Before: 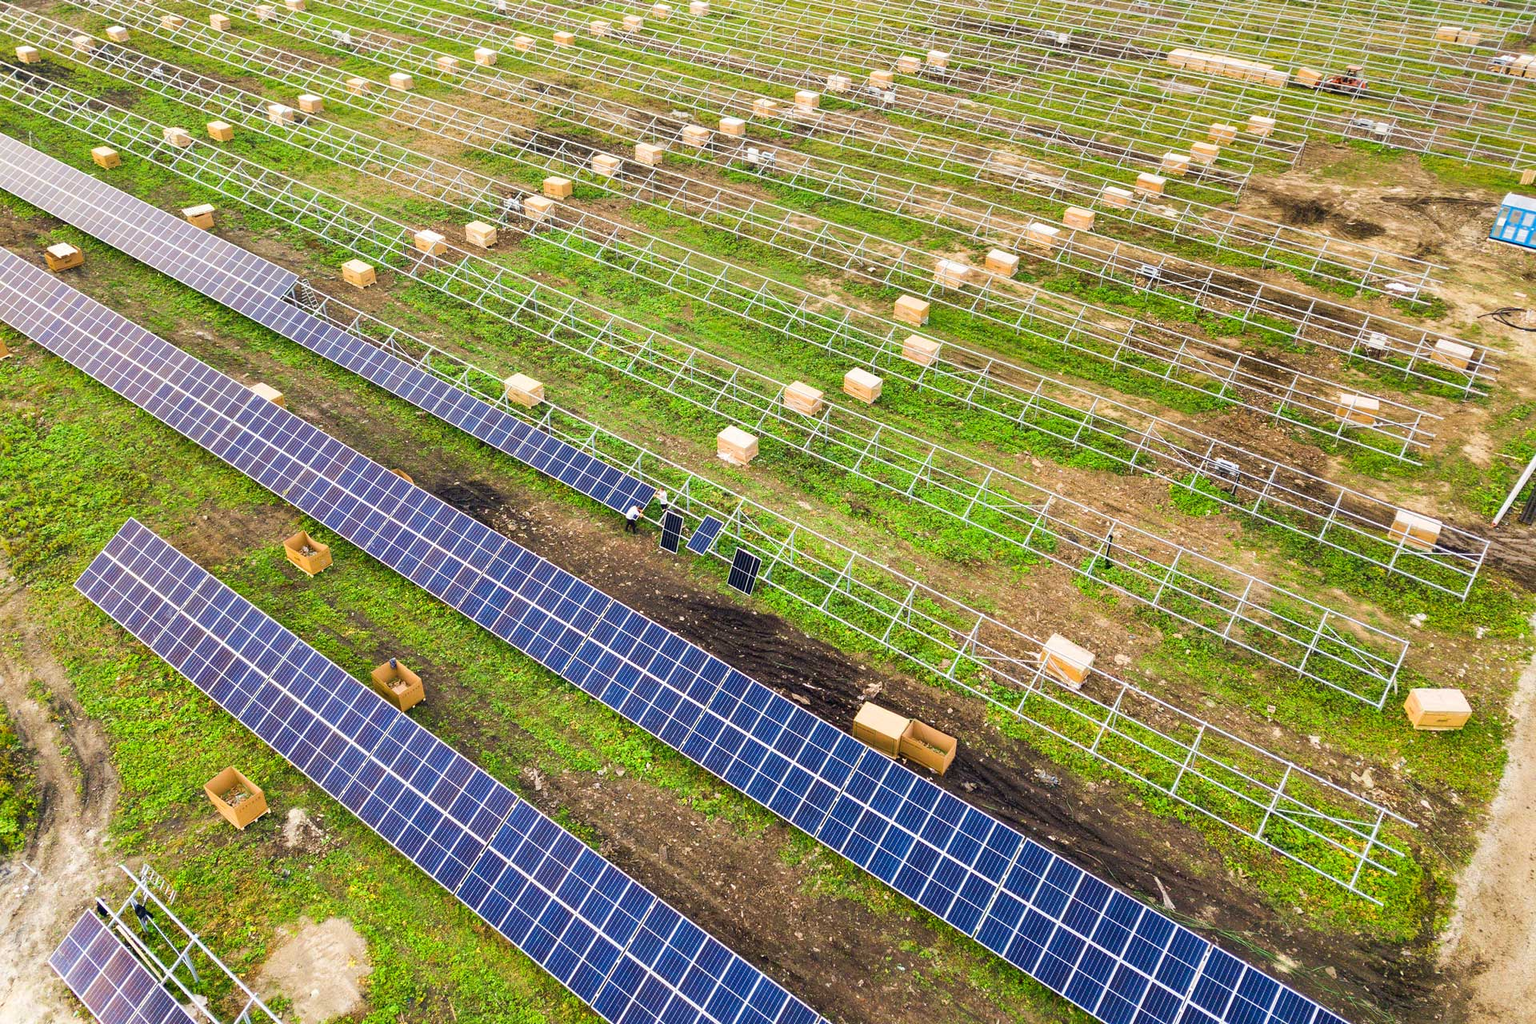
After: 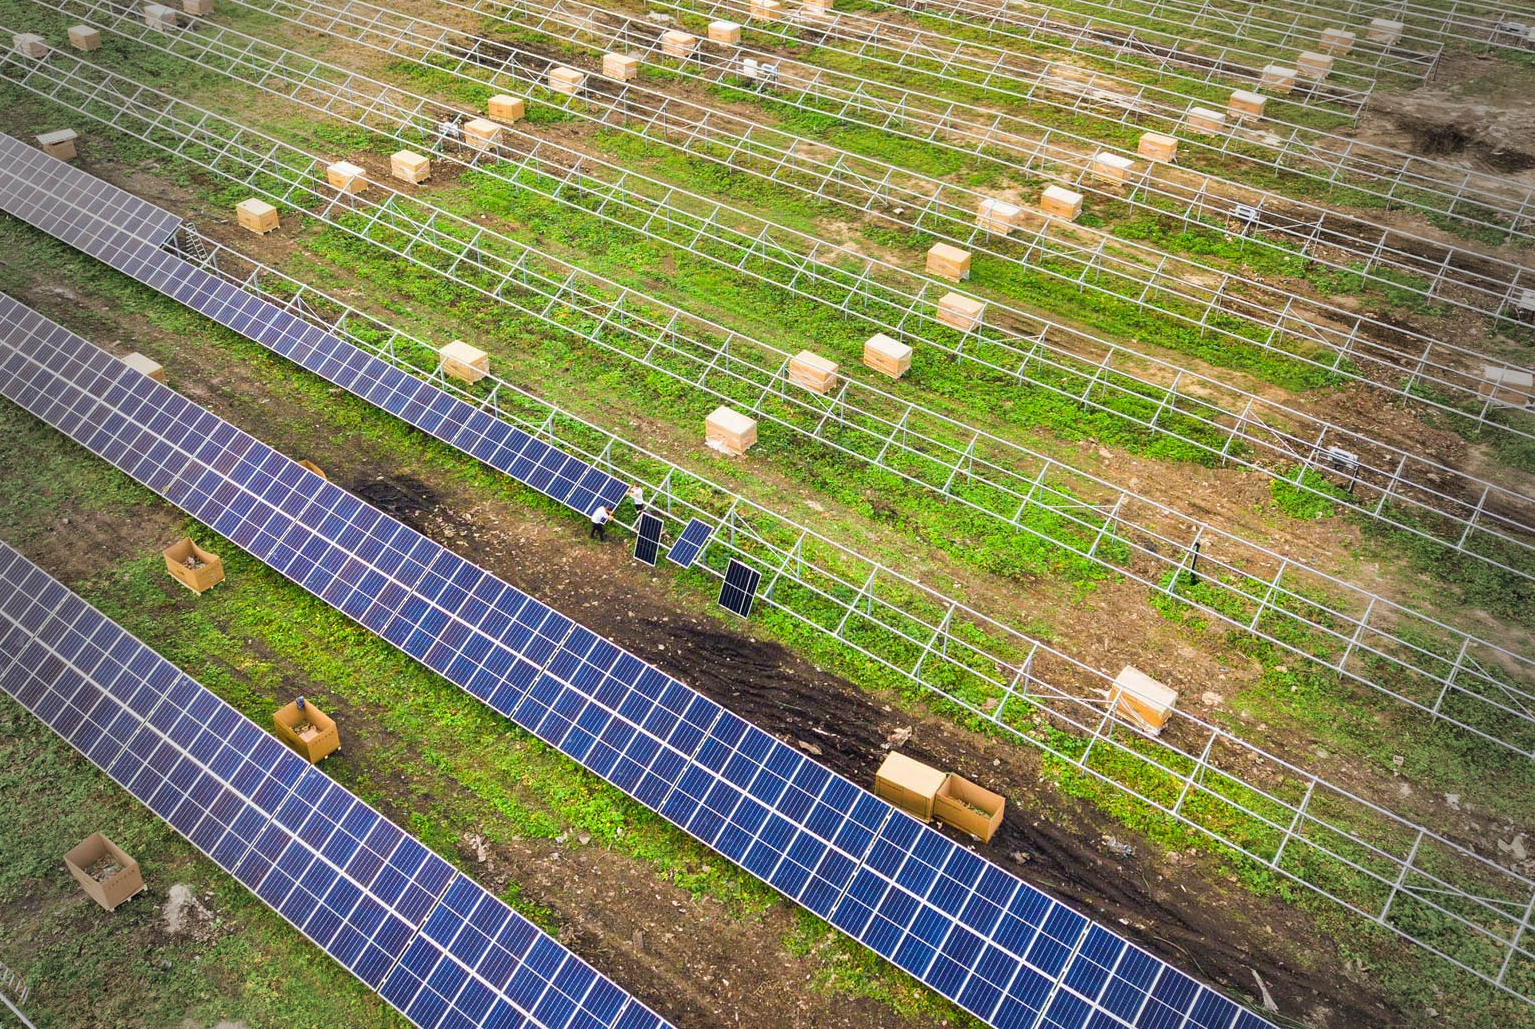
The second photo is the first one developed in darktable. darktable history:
vignetting: fall-off start 68.42%, fall-off radius 30.4%, width/height ratio 0.986, shape 0.839
exposure: compensate highlight preservation false
color balance rgb: perceptual saturation grading › global saturation 0.276%
local contrast: mode bilateral grid, contrast 99, coarseness 100, detail 91%, midtone range 0.2
crop and rotate: left 9.976%, top 9.875%, right 10.05%, bottom 9.697%
